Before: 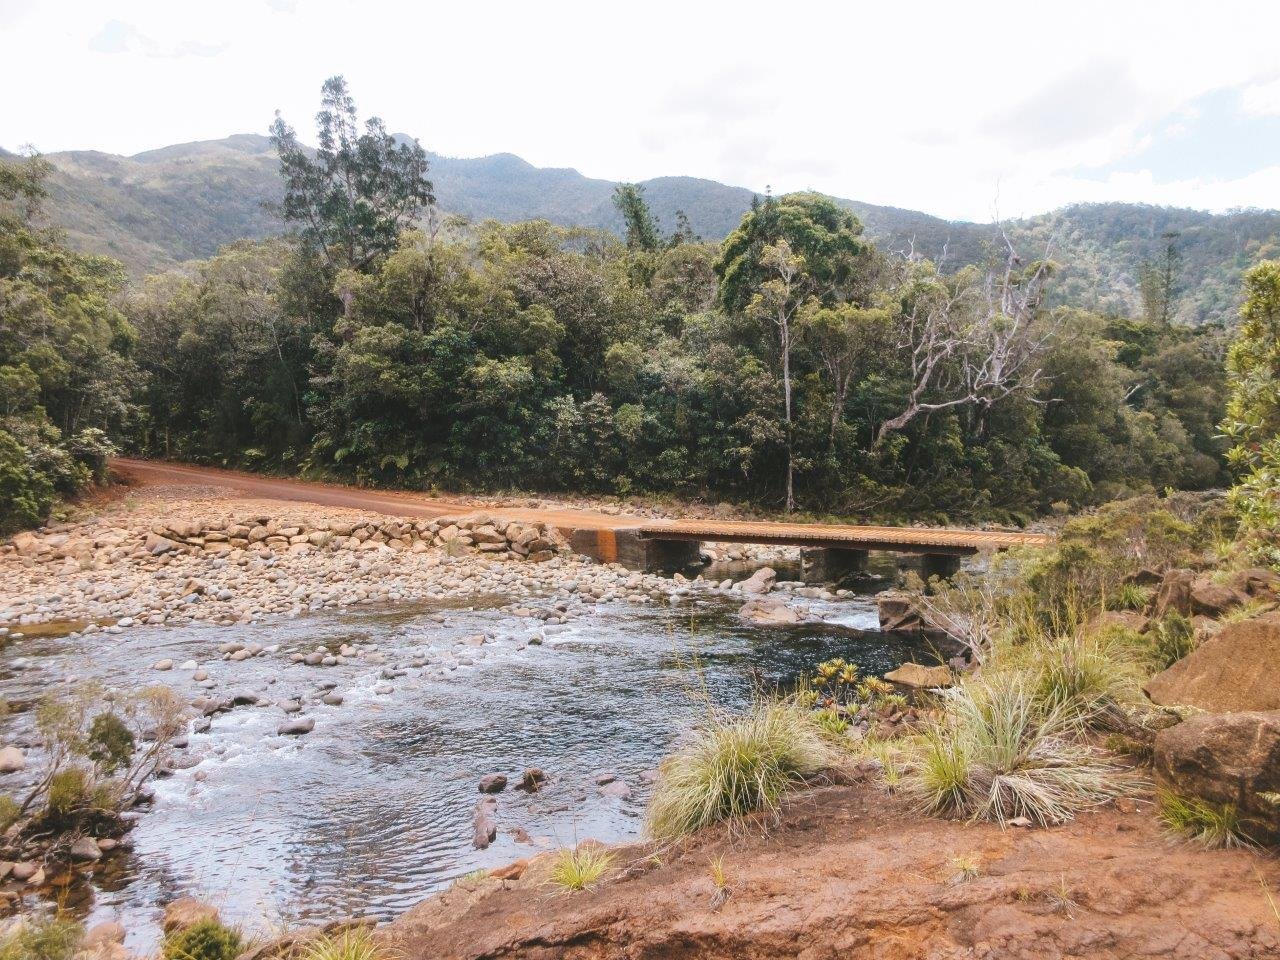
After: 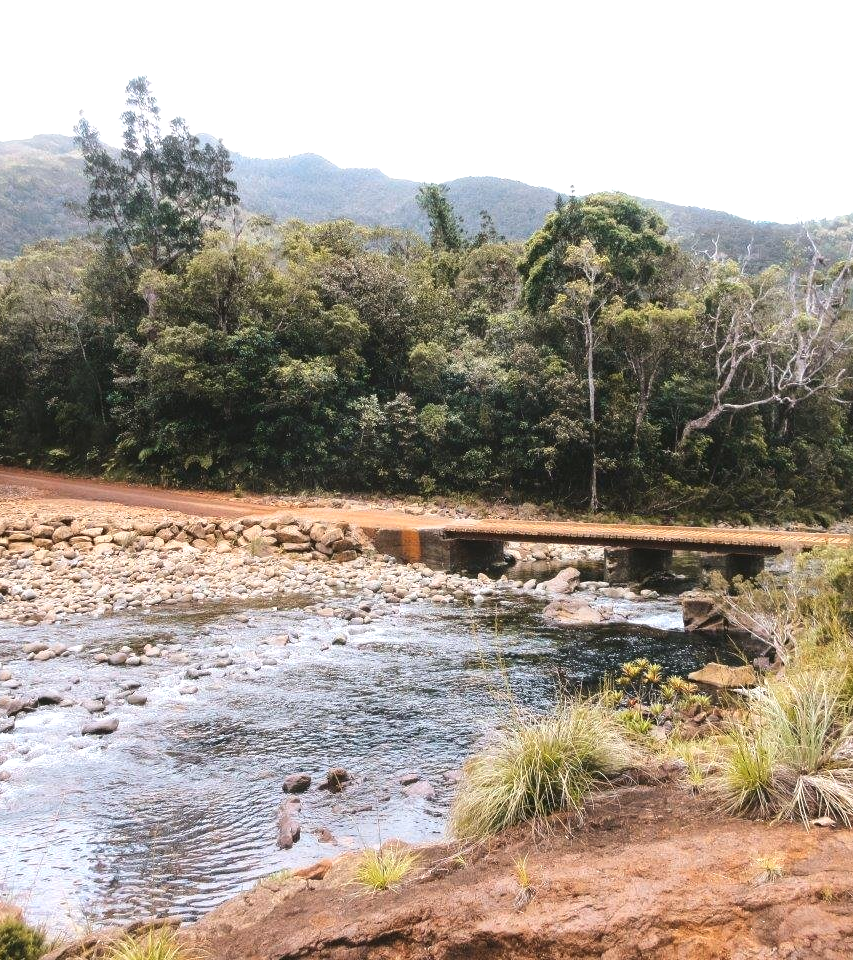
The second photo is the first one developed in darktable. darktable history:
tone equalizer: -8 EV -0.449 EV, -7 EV -0.399 EV, -6 EV -0.337 EV, -5 EV -0.199 EV, -3 EV 0.195 EV, -2 EV 0.329 EV, -1 EV 0.415 EV, +0 EV 0.447 EV, edges refinement/feathering 500, mask exposure compensation -1.57 EV, preserve details no
crop and rotate: left 15.373%, right 17.94%
